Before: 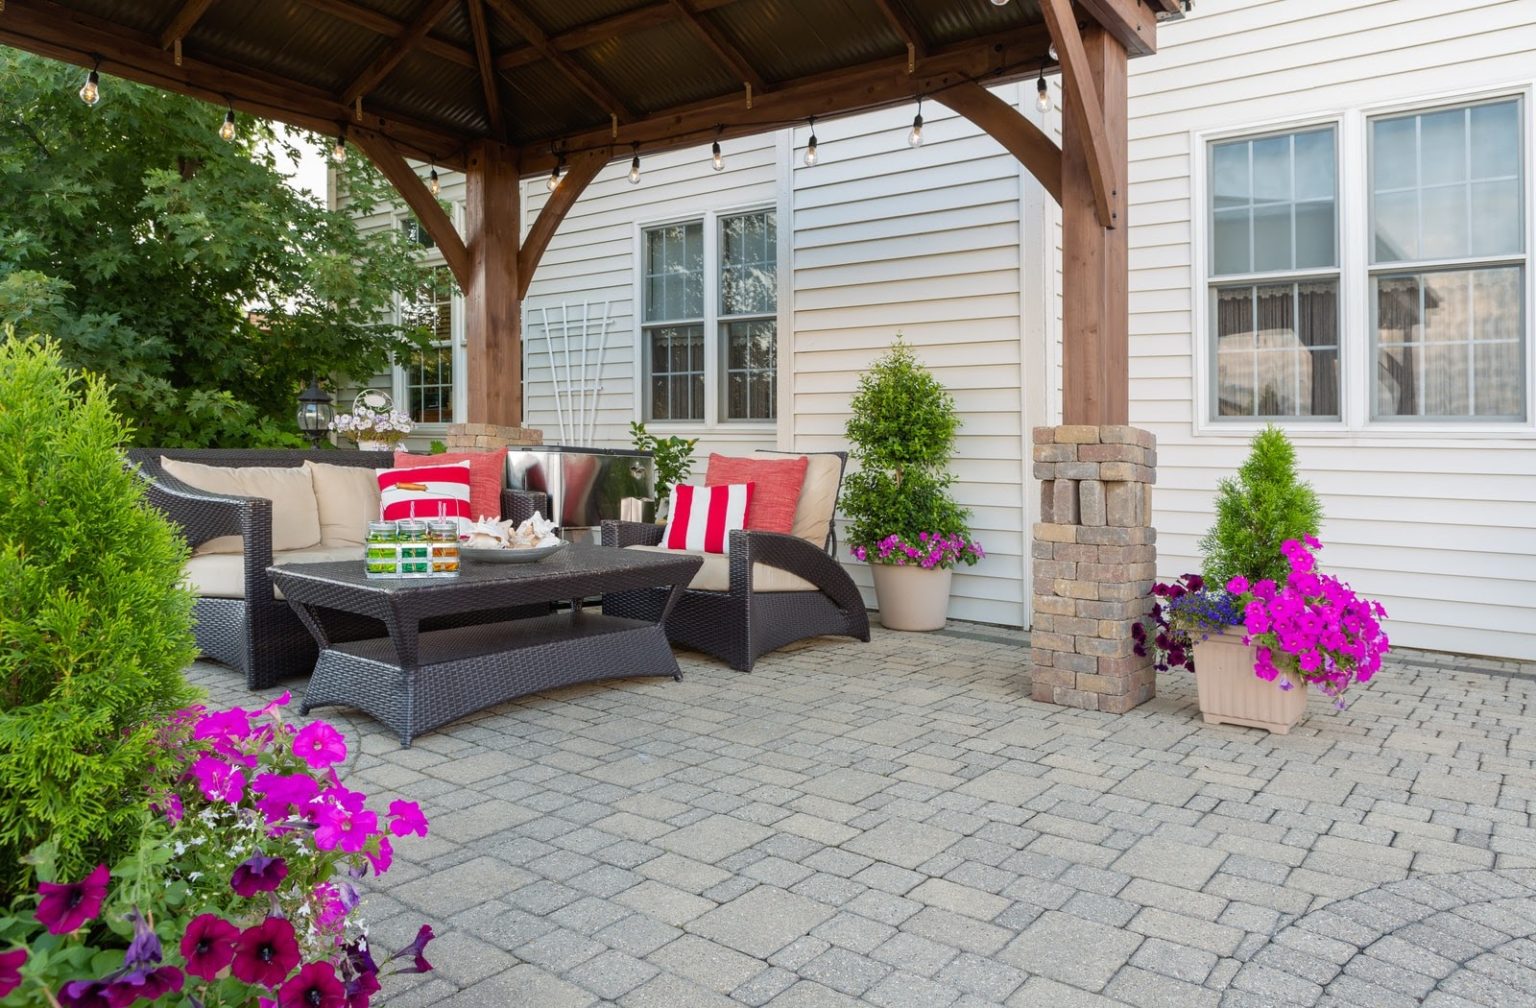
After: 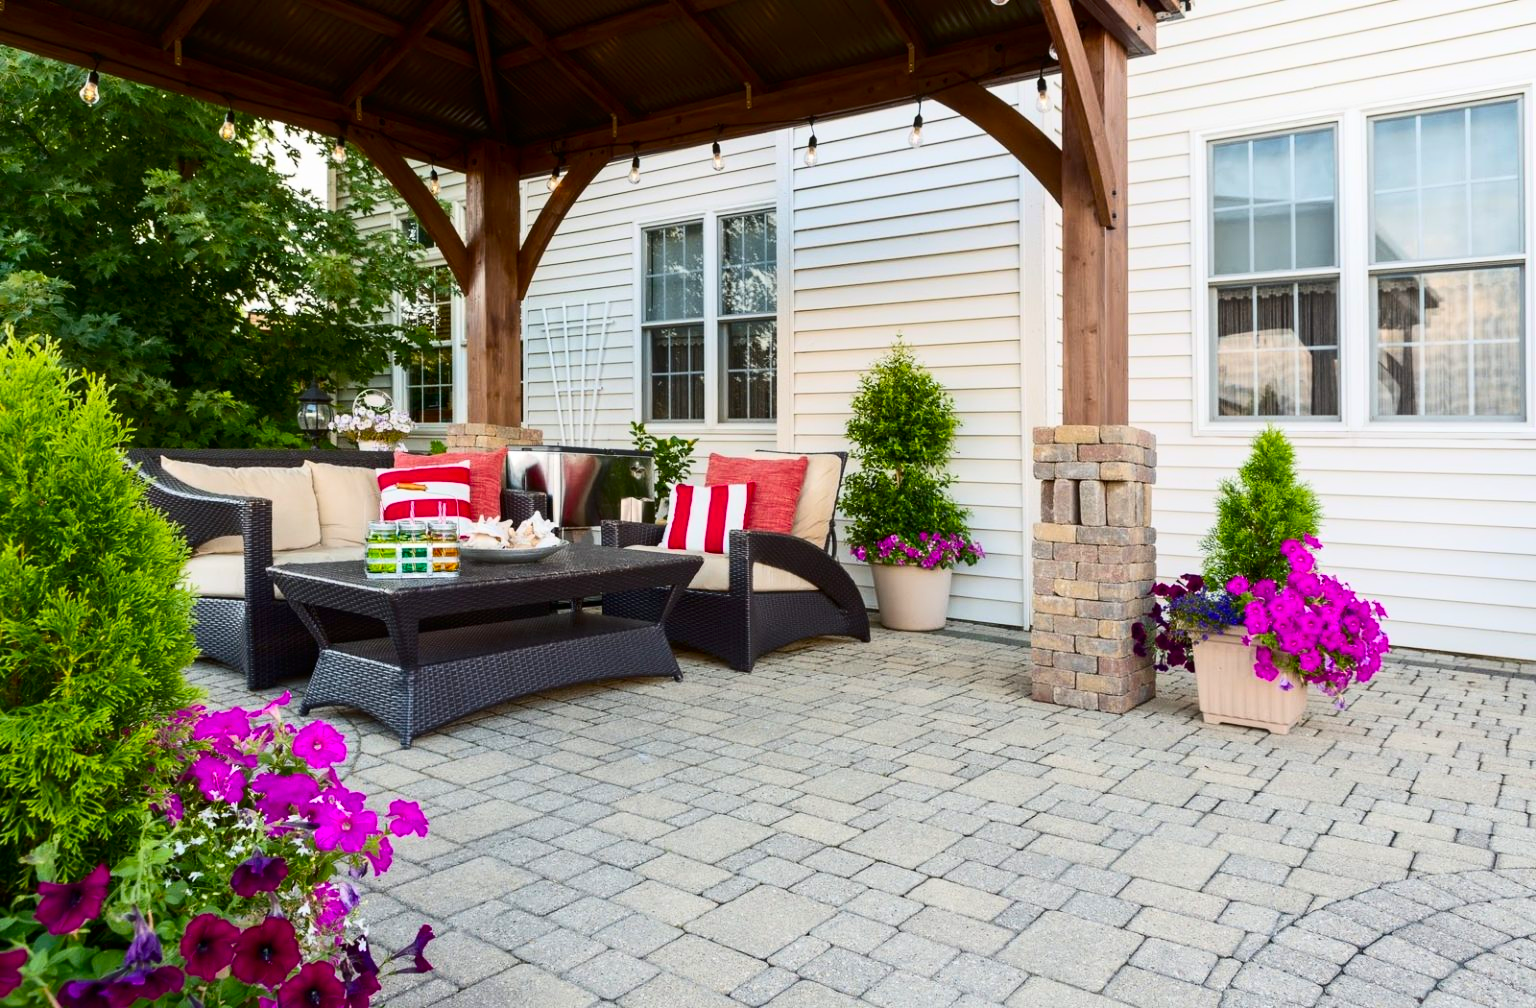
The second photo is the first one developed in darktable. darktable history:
contrast brightness saturation: contrast 0.28
color balance rgb: perceptual saturation grading › global saturation 30%, global vibrance 10%
